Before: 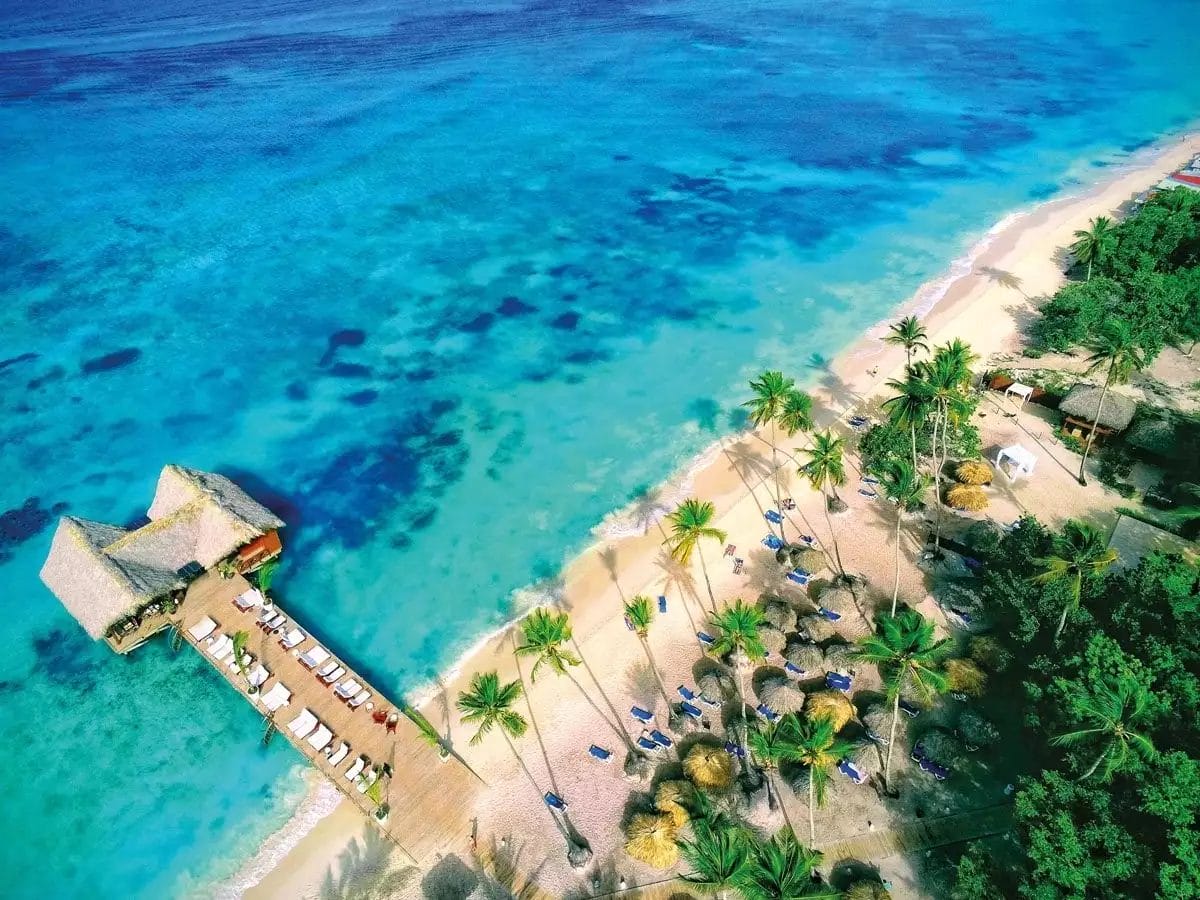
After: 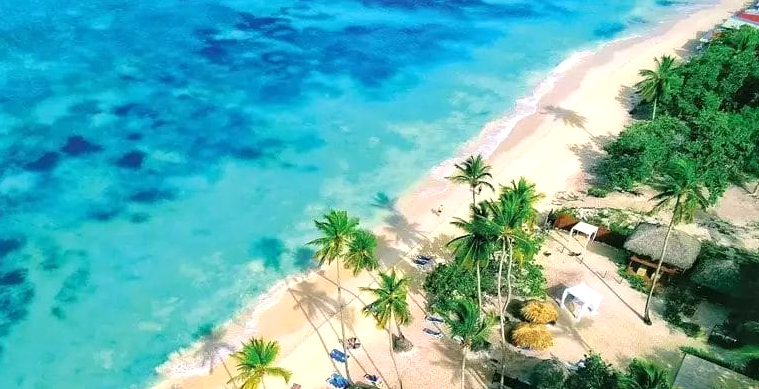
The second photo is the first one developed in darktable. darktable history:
exposure: exposure 0.217 EV, compensate highlight preservation false
crop: left 36.252%, top 17.954%, right 0.427%, bottom 38.786%
